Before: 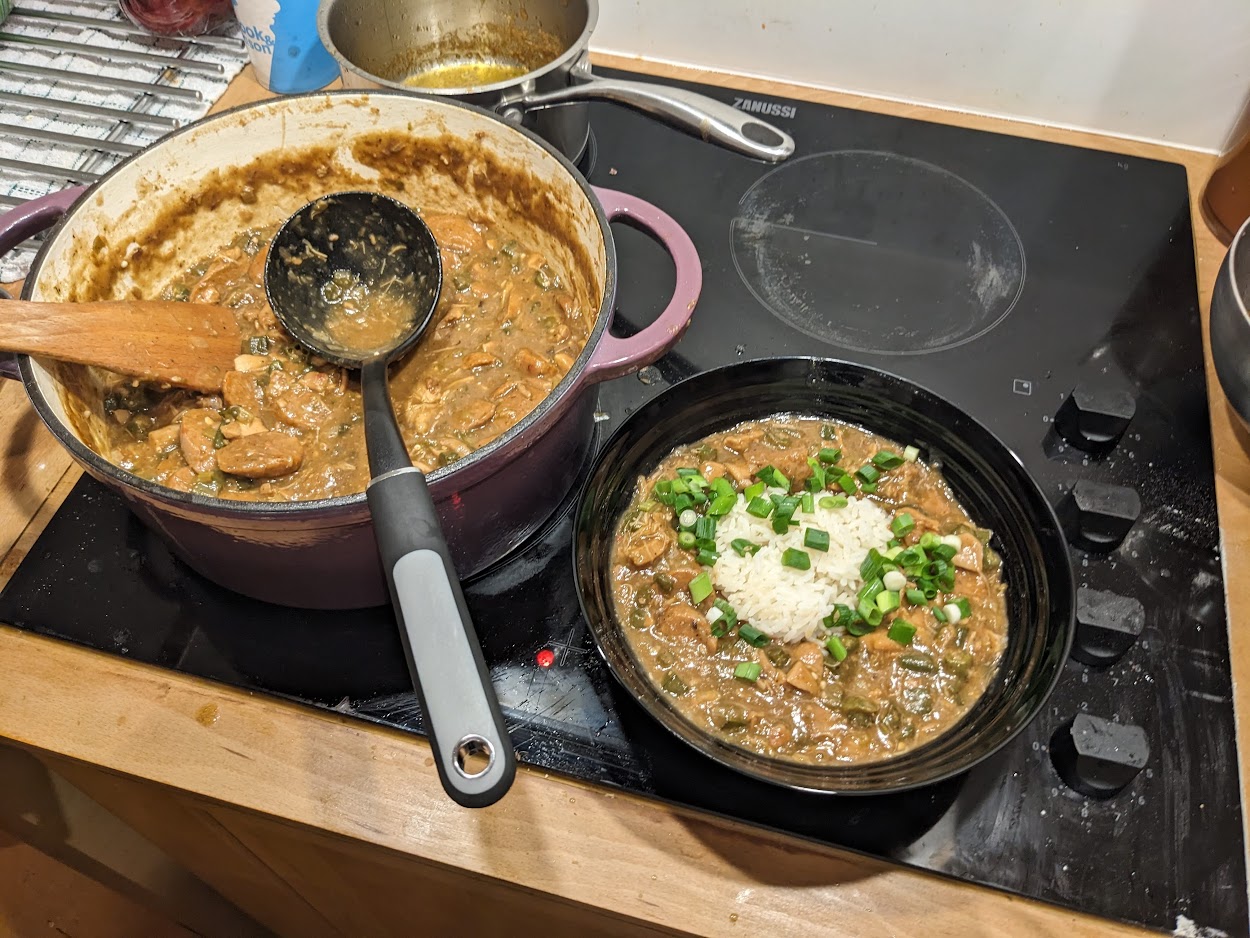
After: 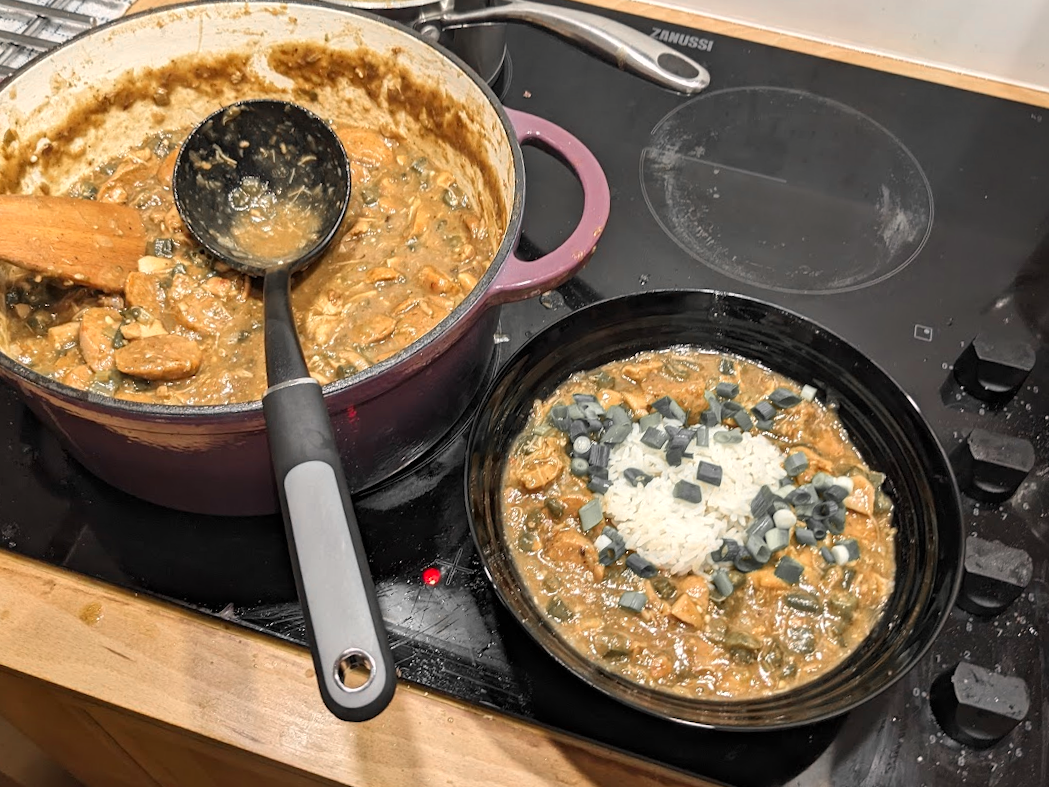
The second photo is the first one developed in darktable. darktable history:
color zones: curves: ch0 [(0, 0.447) (0.184, 0.543) (0.323, 0.476) (0.429, 0.445) (0.571, 0.443) (0.714, 0.451) (0.857, 0.452) (1, 0.447)]; ch1 [(0, 0.464) (0.176, 0.46) (0.287, 0.177) (0.429, 0.002) (0.571, 0) (0.714, 0) (0.857, 0) (1, 0.464)], mix 20%
crop and rotate: angle -3.27°, left 5.211%, top 5.211%, right 4.607%, bottom 4.607%
color correction: highlights a* 3.22, highlights b* 1.93, saturation 1.19
